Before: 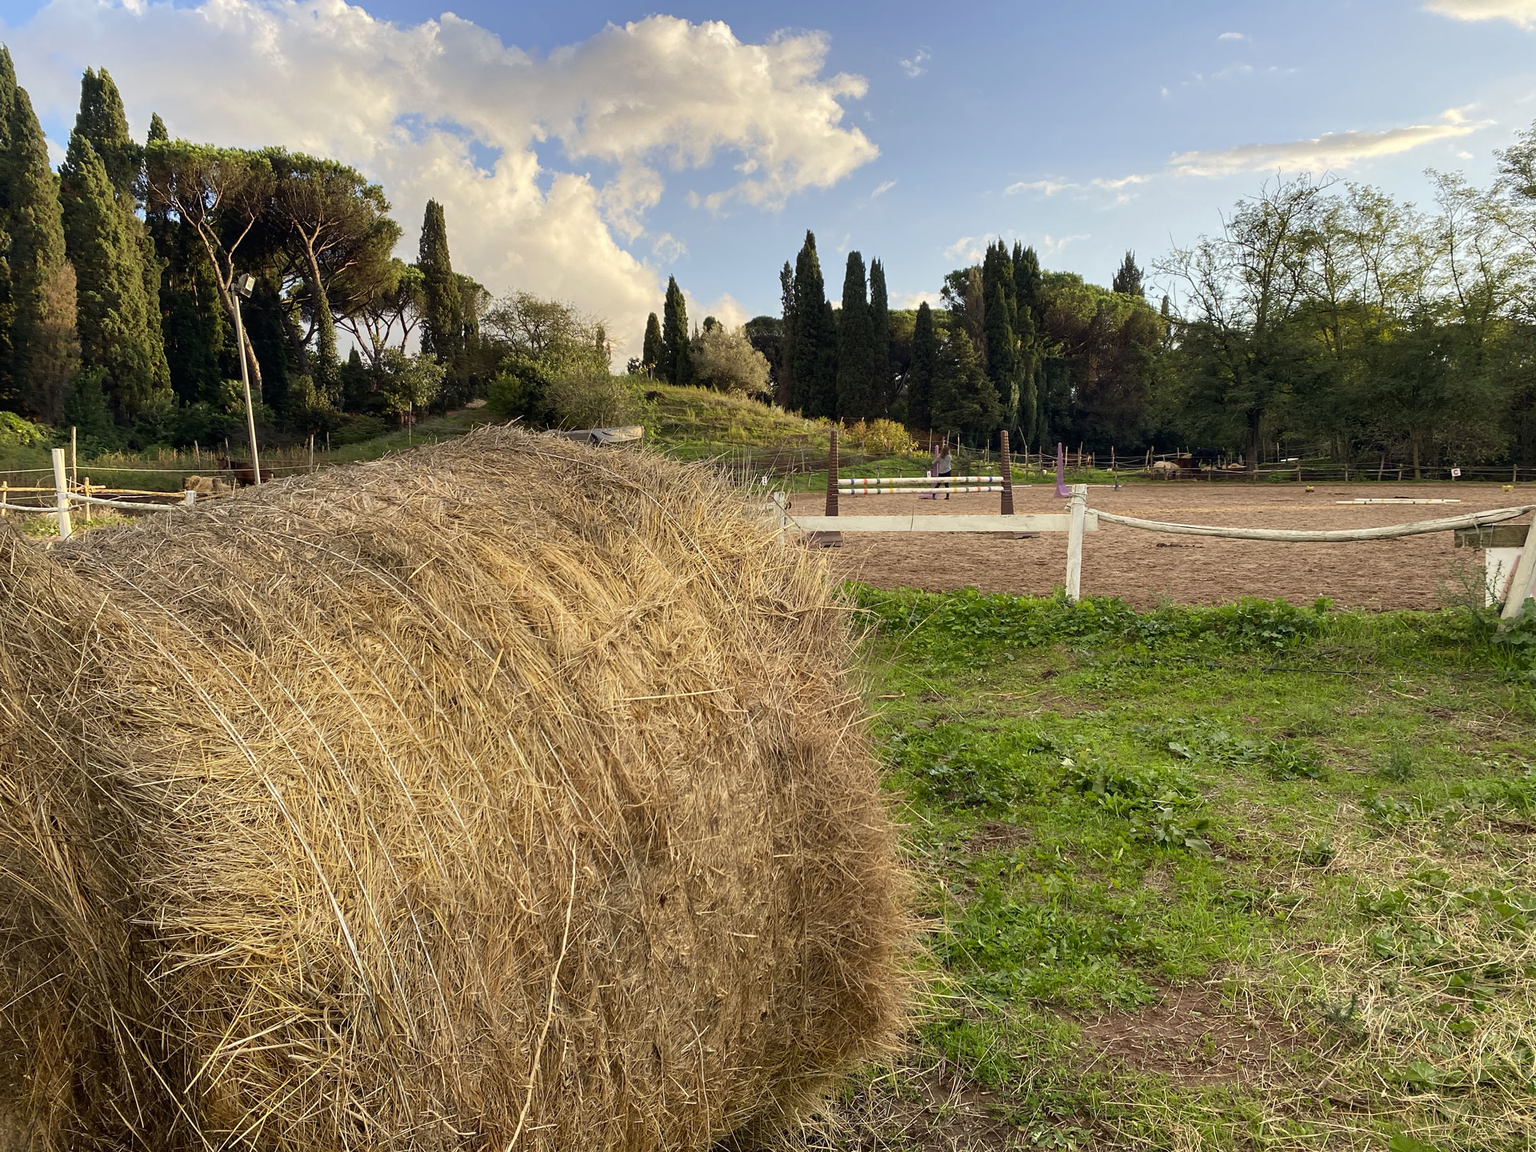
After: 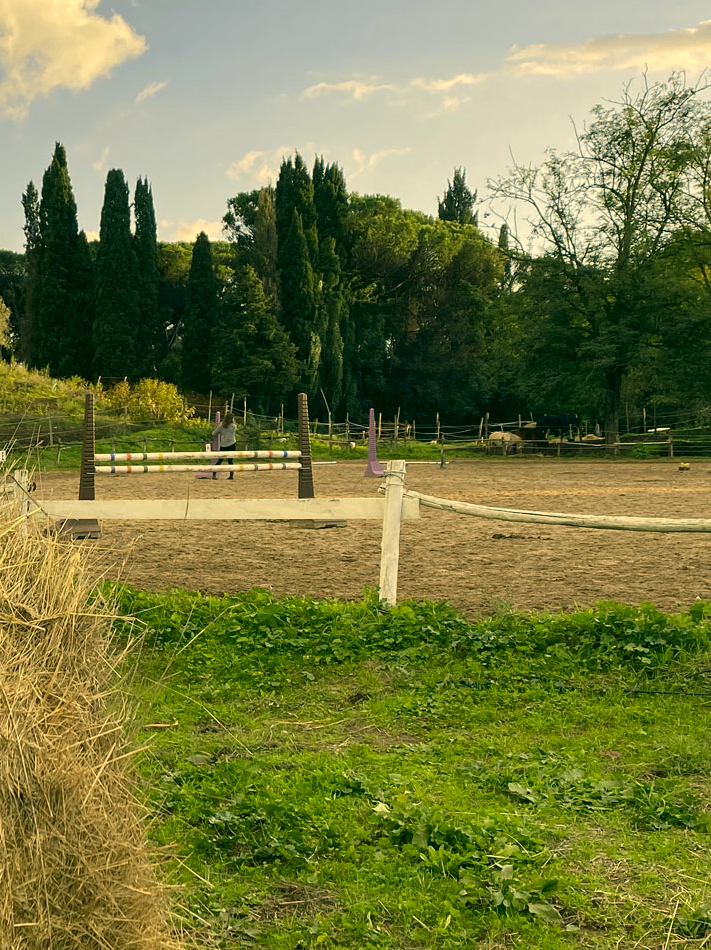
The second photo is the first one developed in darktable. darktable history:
color correction: highlights a* 4.85, highlights b* 24.16, shadows a* -16.26, shadows b* 3.97
crop and rotate: left 49.673%, top 10.134%, right 13.267%, bottom 23.874%
